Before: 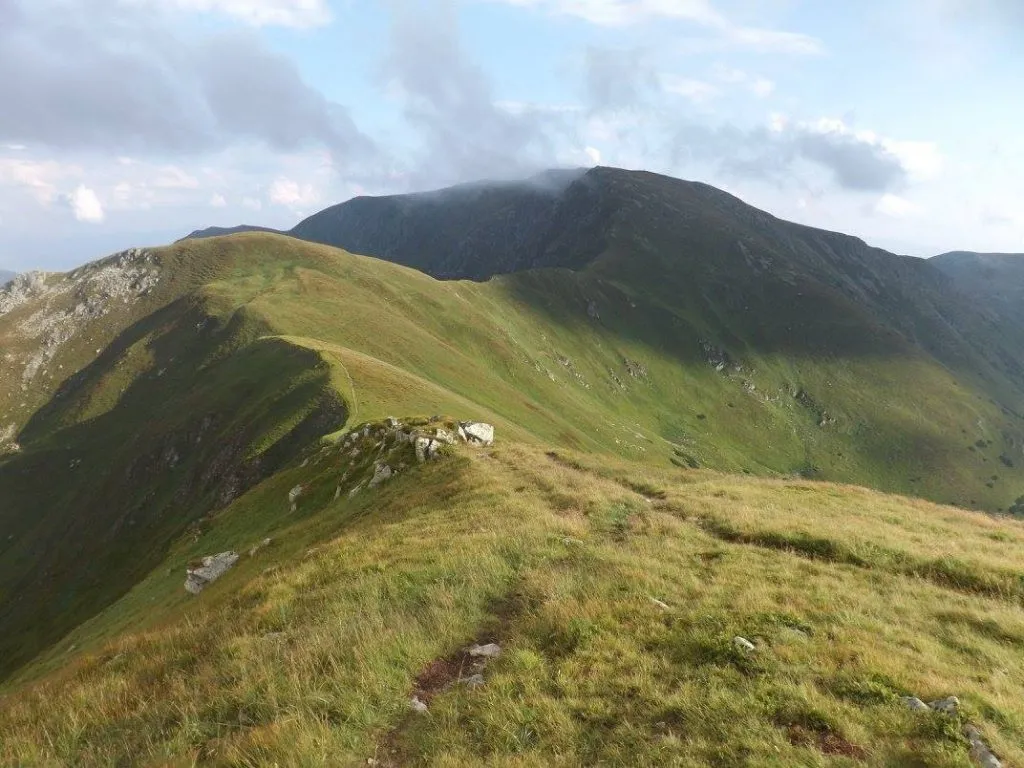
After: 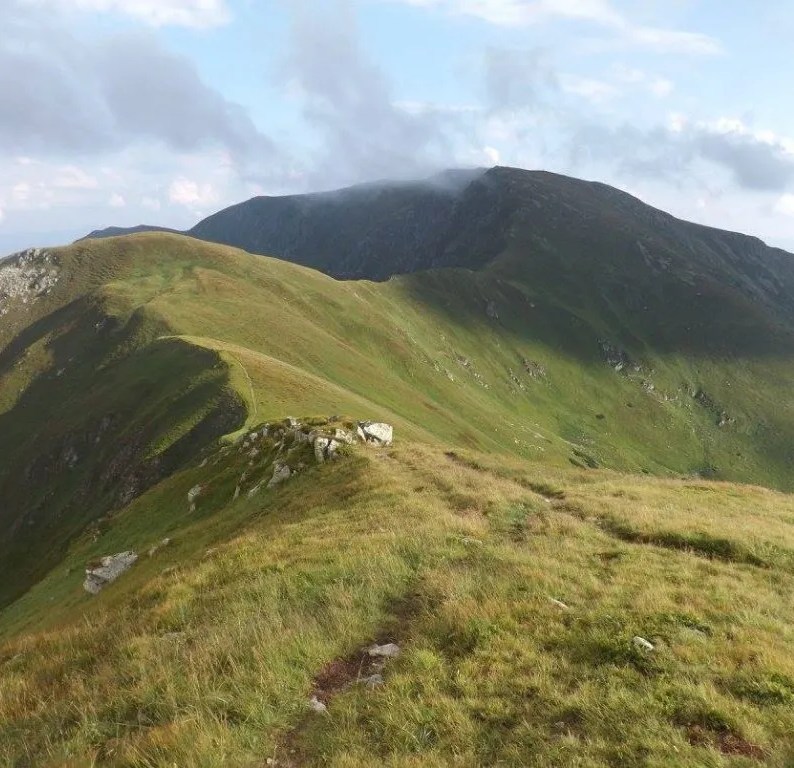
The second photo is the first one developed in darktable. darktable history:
crop: left 9.871%, right 12.537%
